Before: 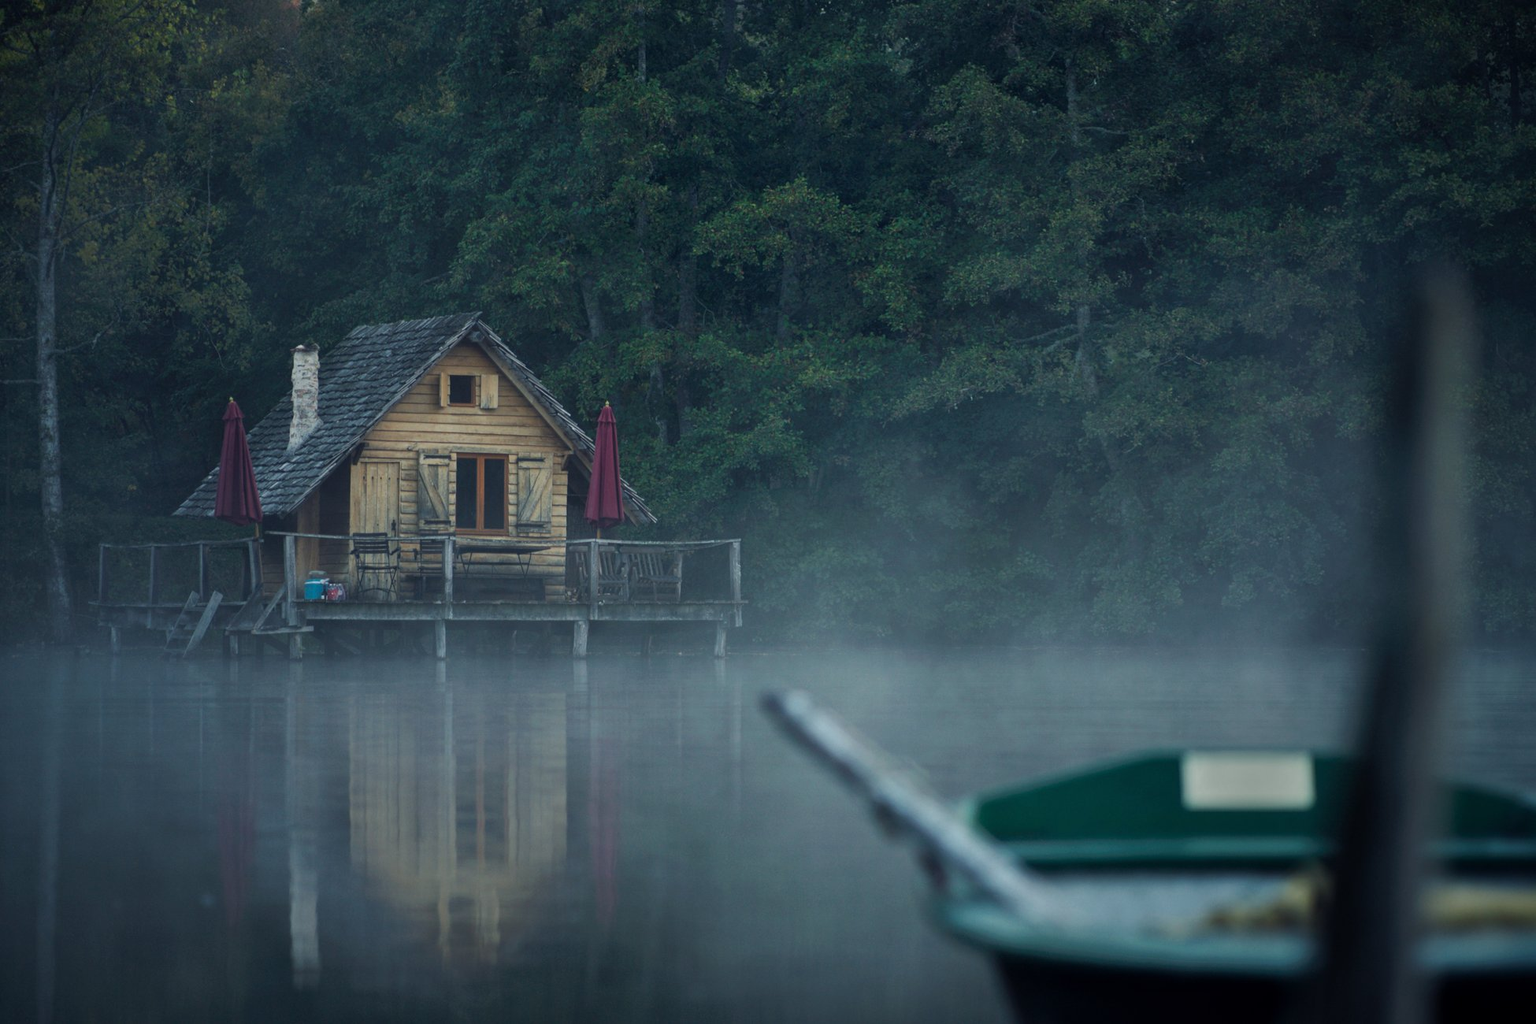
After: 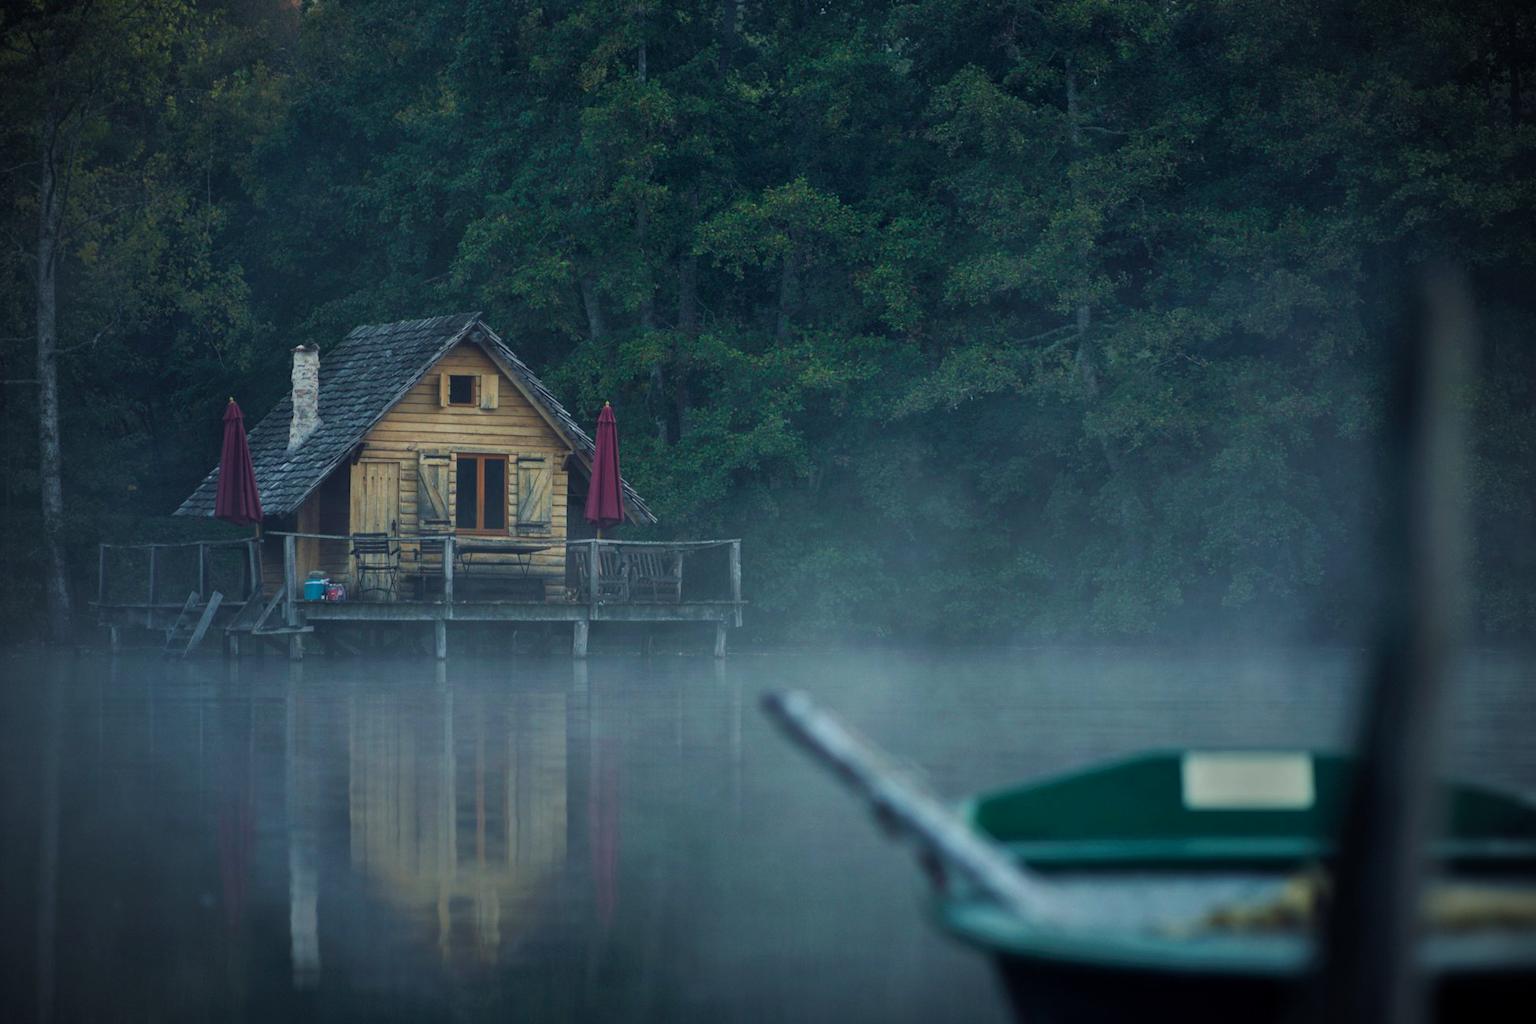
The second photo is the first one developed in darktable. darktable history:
vignetting: unbound false
velvia: on, module defaults
